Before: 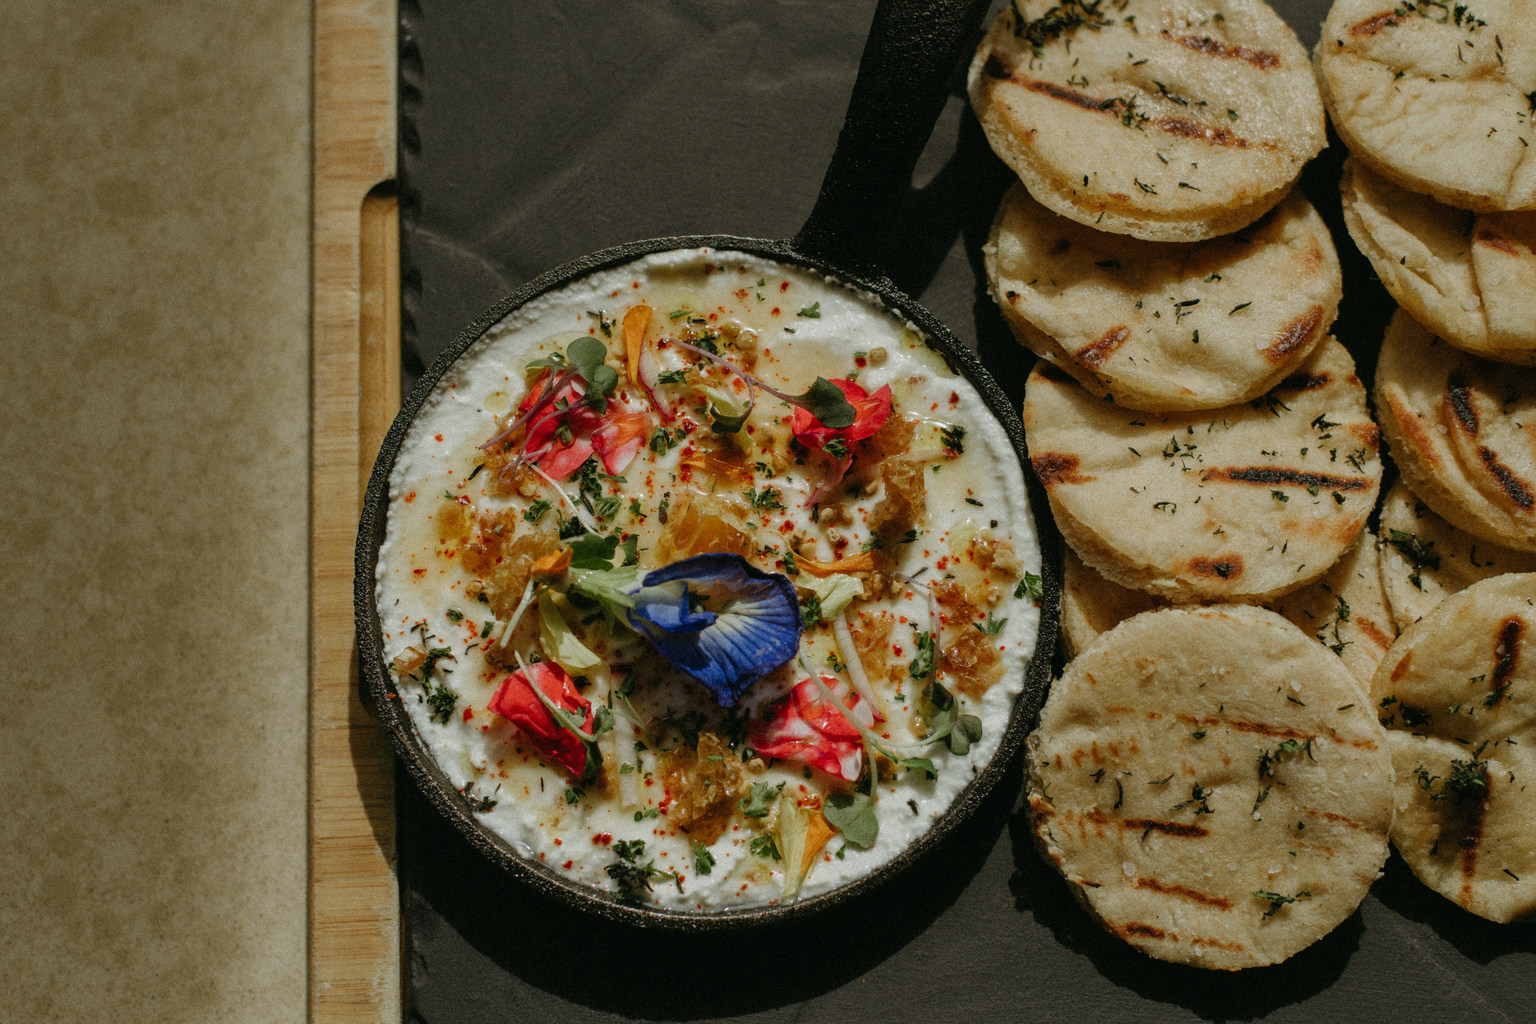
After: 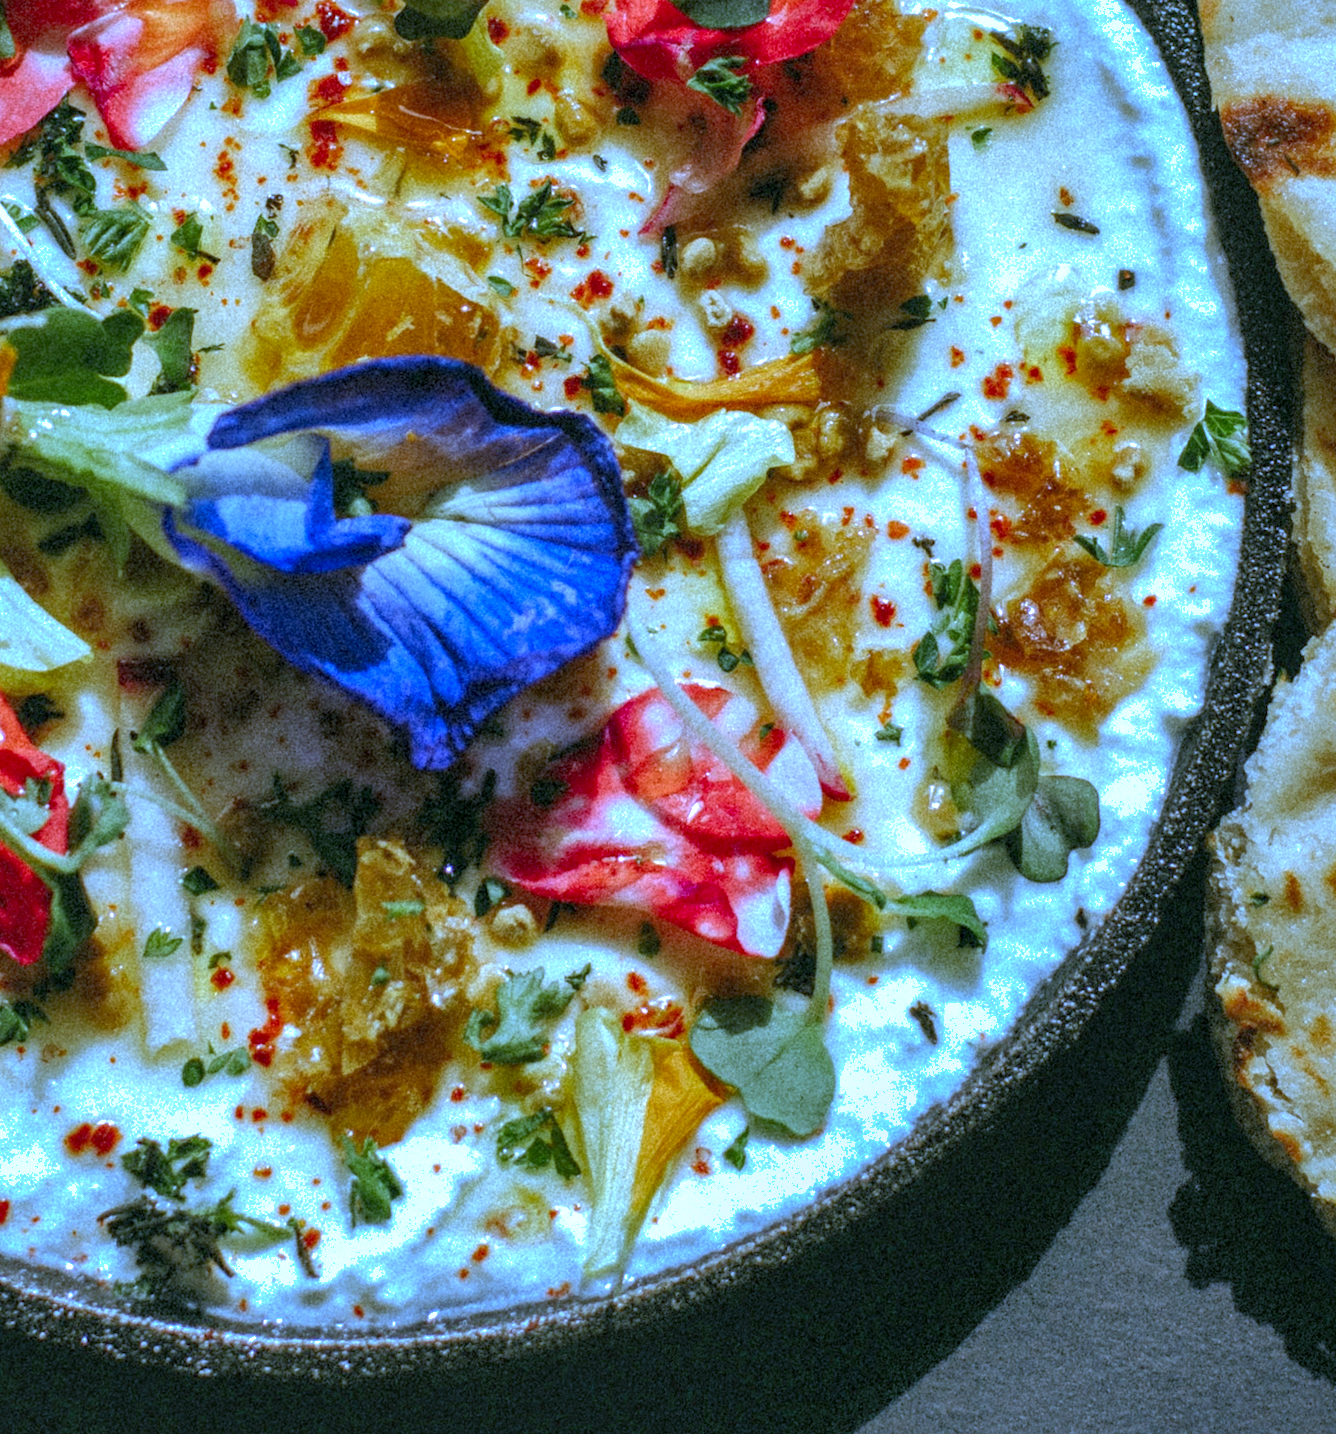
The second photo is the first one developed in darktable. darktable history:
local contrast: on, module defaults
rotate and perspective: rotation -0.013°, lens shift (vertical) -0.027, lens shift (horizontal) 0.178, crop left 0.016, crop right 0.989, crop top 0.082, crop bottom 0.918
crop: left 40.878%, top 39.176%, right 25.993%, bottom 3.081%
exposure: black level correction 0, exposure 1.1 EV, compensate highlight preservation false
shadows and highlights: on, module defaults
white balance: red 0.766, blue 1.537
color correction: saturation 1.11
